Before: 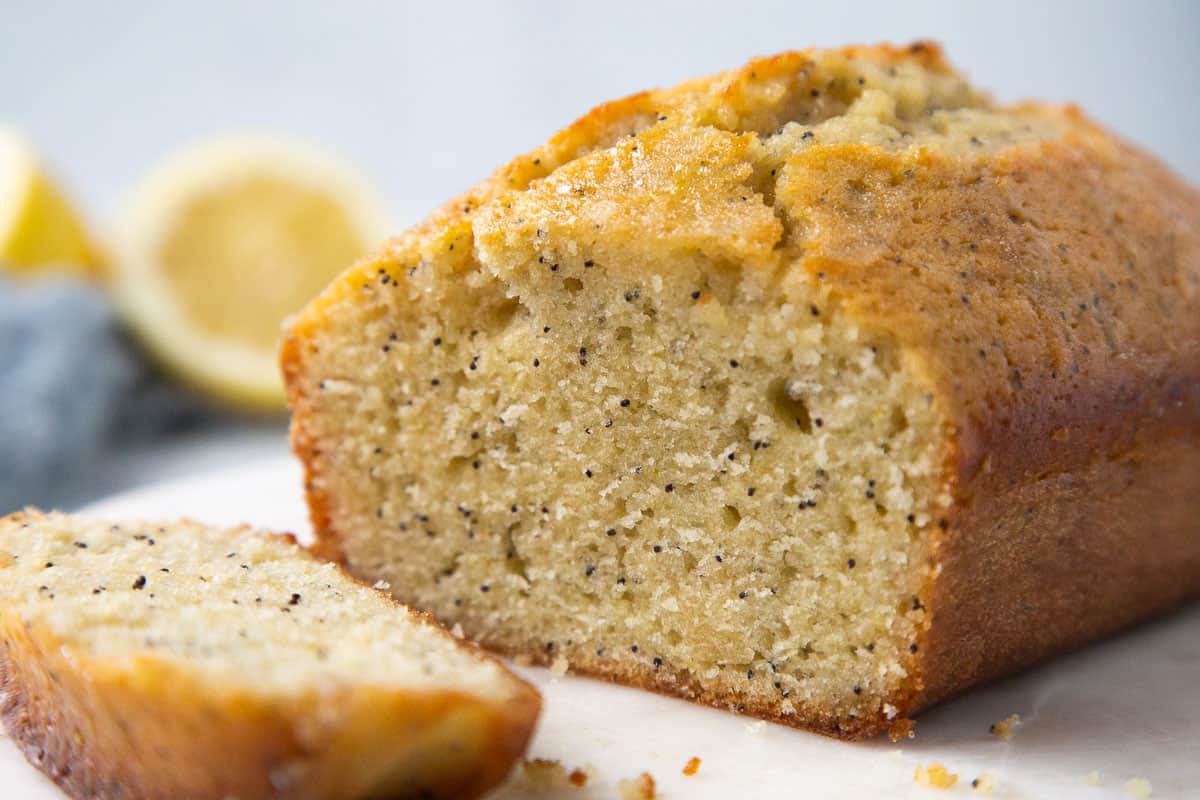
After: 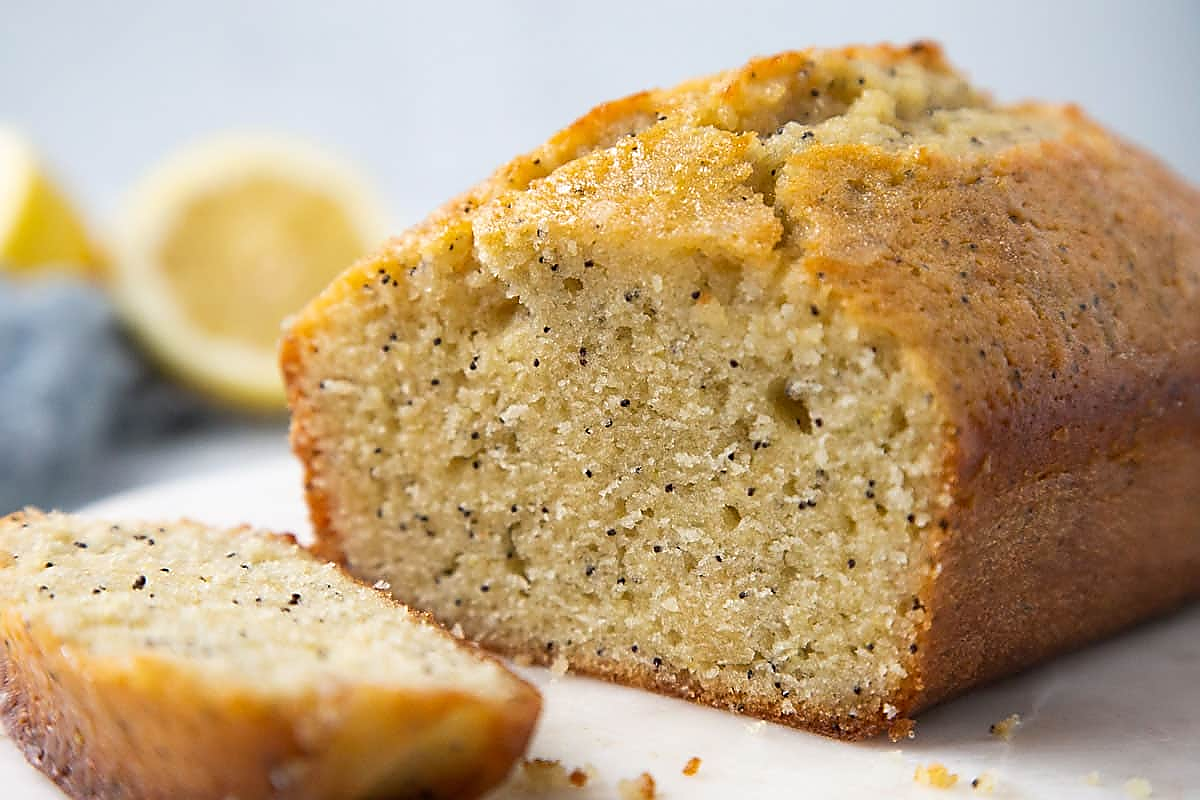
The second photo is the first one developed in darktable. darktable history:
sharpen: radius 1.405, amount 1.266, threshold 0.831
